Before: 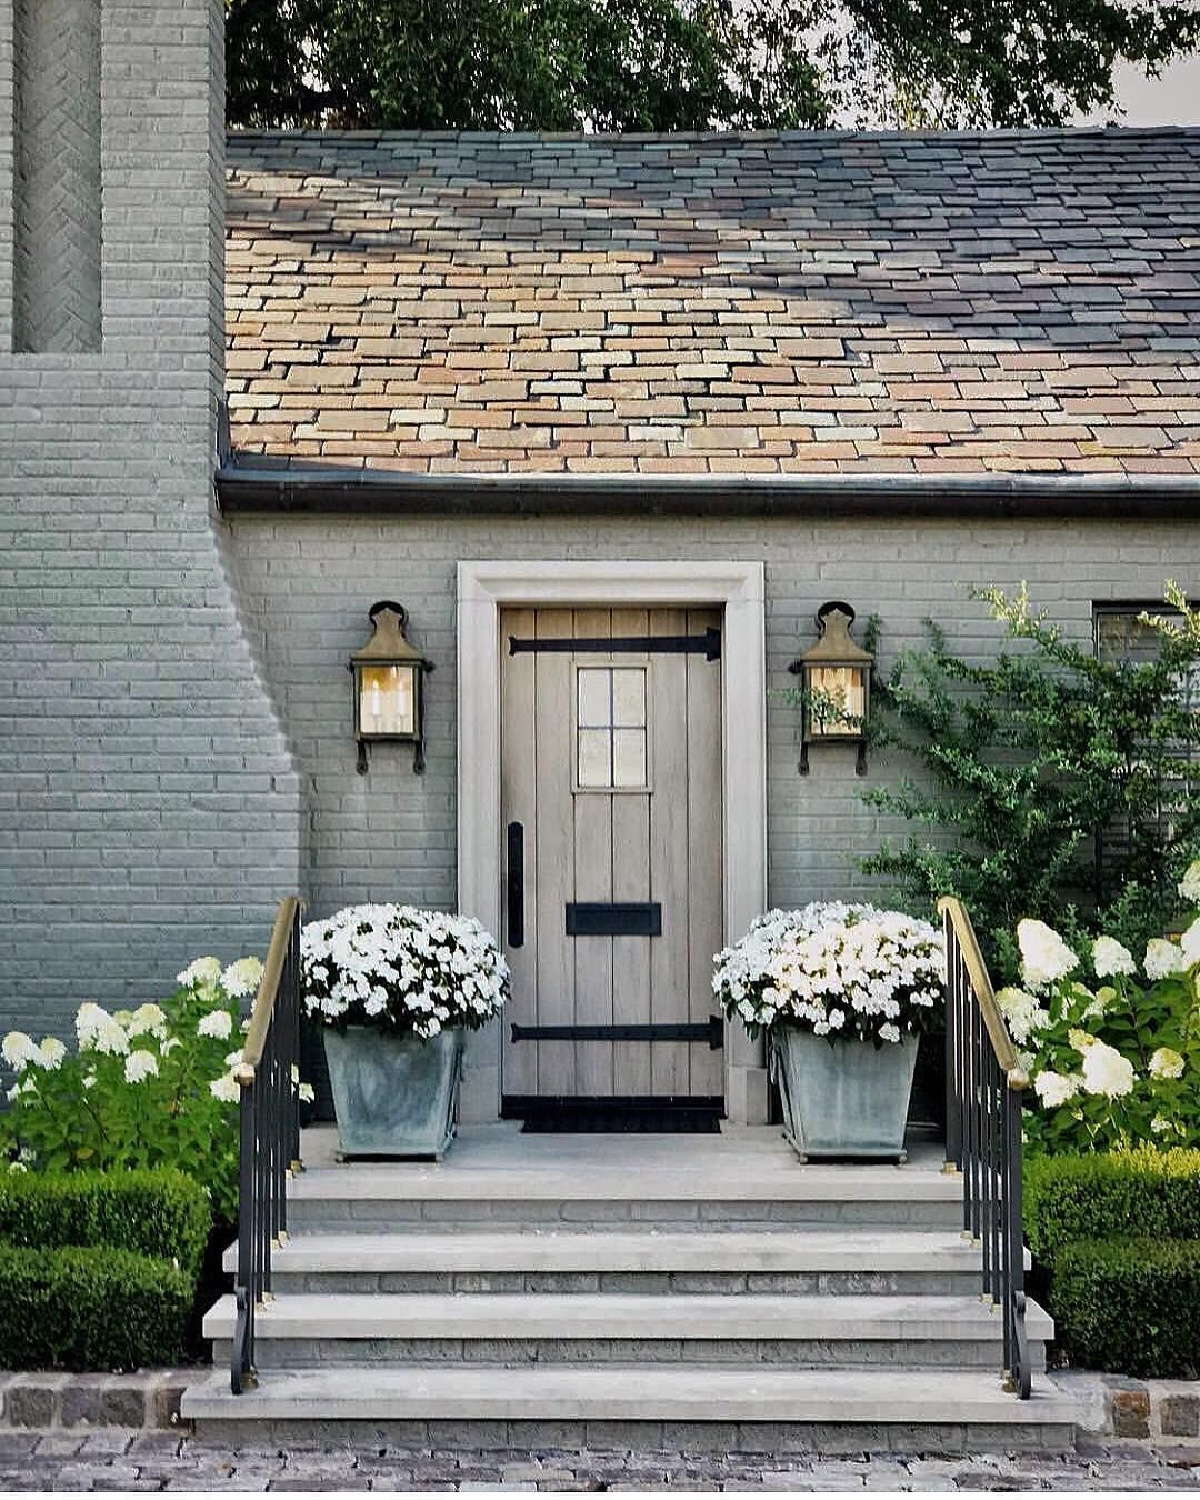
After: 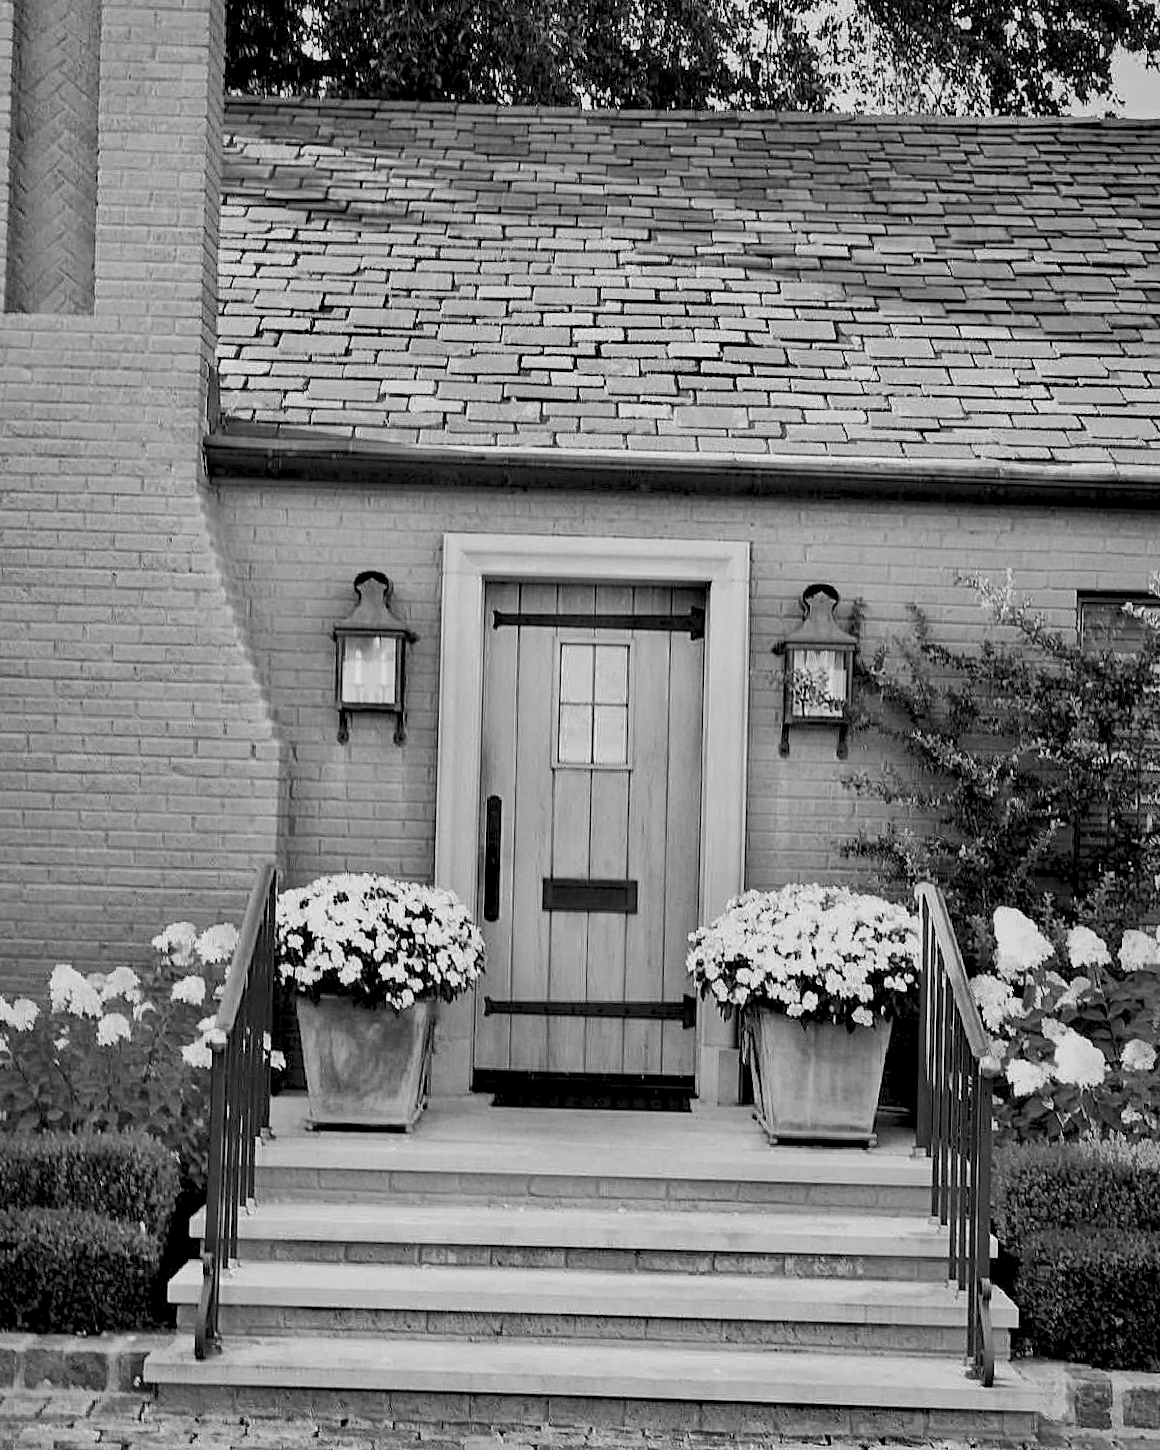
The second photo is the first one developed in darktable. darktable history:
base curve: preserve colors none
color calibration: output gray [0.22, 0.42, 0.37, 0], x 0.356, y 0.369, temperature 4681.77 K
crop and rotate: angle -1.59°
color balance rgb: global offset › luminance -0.277%, global offset › hue 259.96°, perceptual saturation grading › global saturation 19.696%, contrast -29.381%
tone equalizer: -8 EV -0.775 EV, -7 EV -0.739 EV, -6 EV -0.579 EV, -5 EV -0.381 EV, -3 EV 0.384 EV, -2 EV 0.6 EV, -1 EV 0.68 EV, +0 EV 0.76 EV, edges refinement/feathering 500, mask exposure compensation -1.57 EV, preserve details no
